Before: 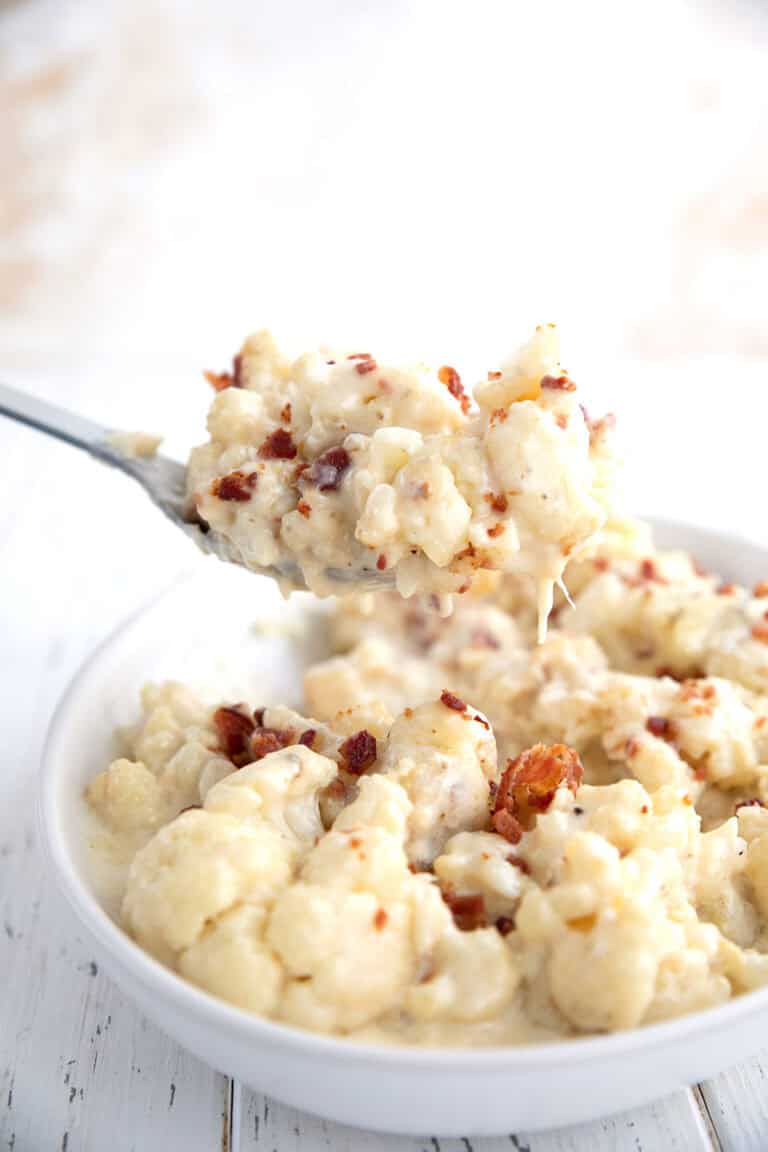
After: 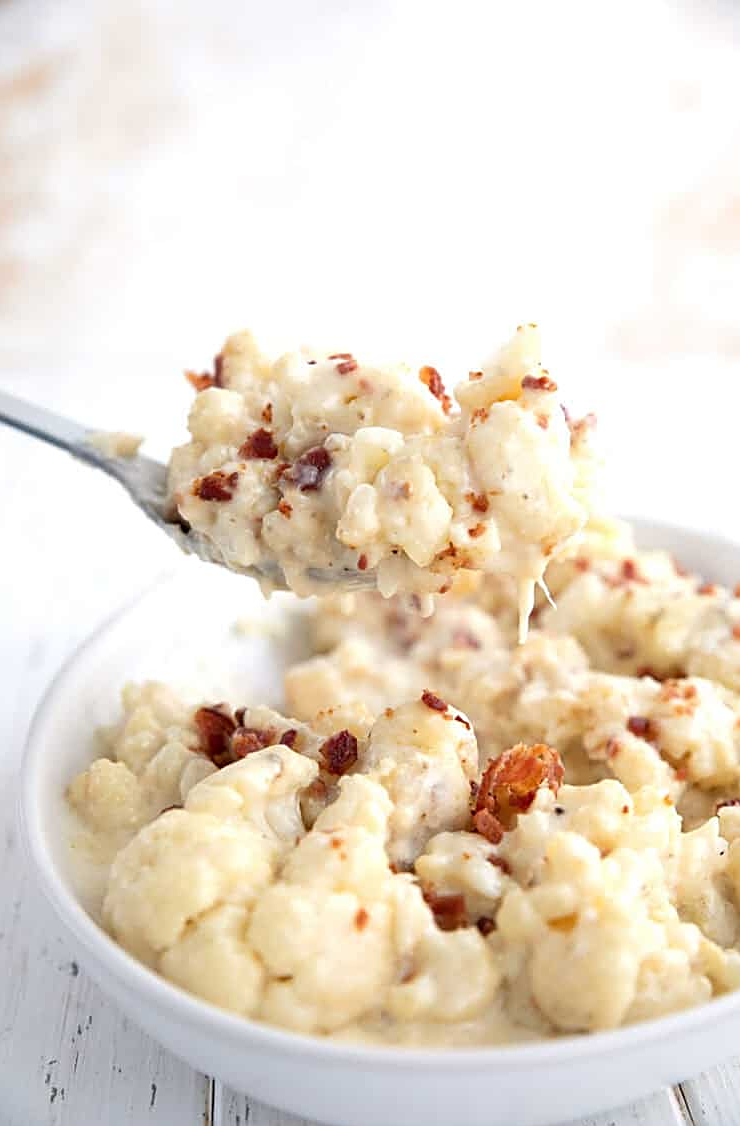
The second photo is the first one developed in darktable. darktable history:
crop and rotate: left 2.536%, right 1.107%, bottom 2.246%
sharpen: on, module defaults
white balance: emerald 1
